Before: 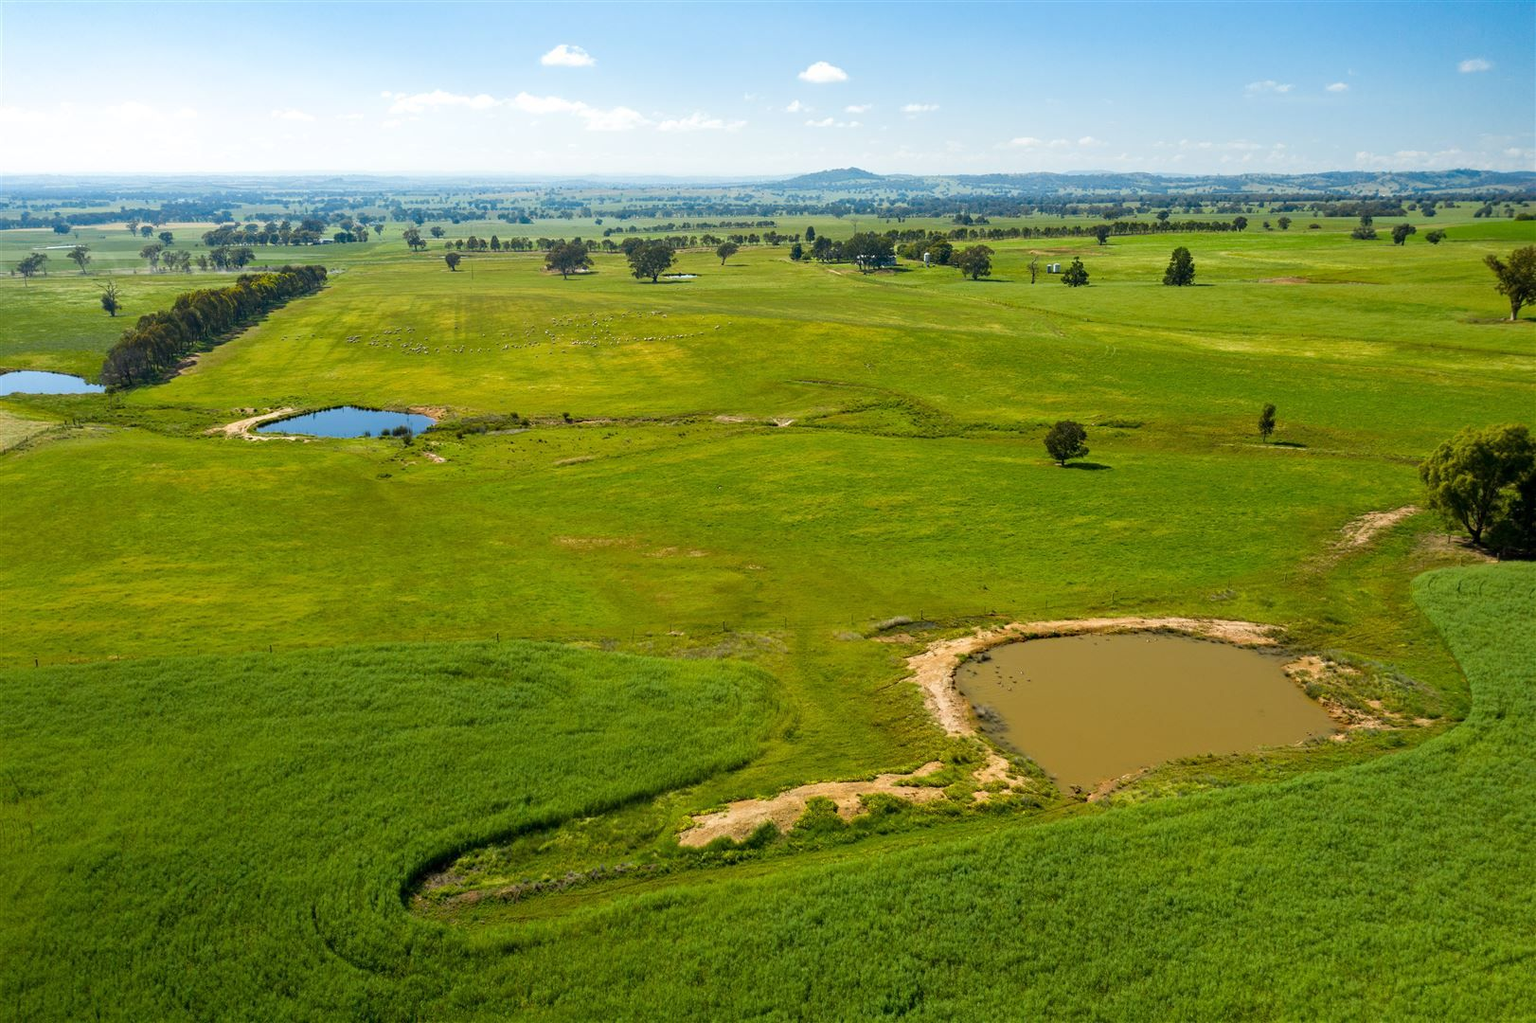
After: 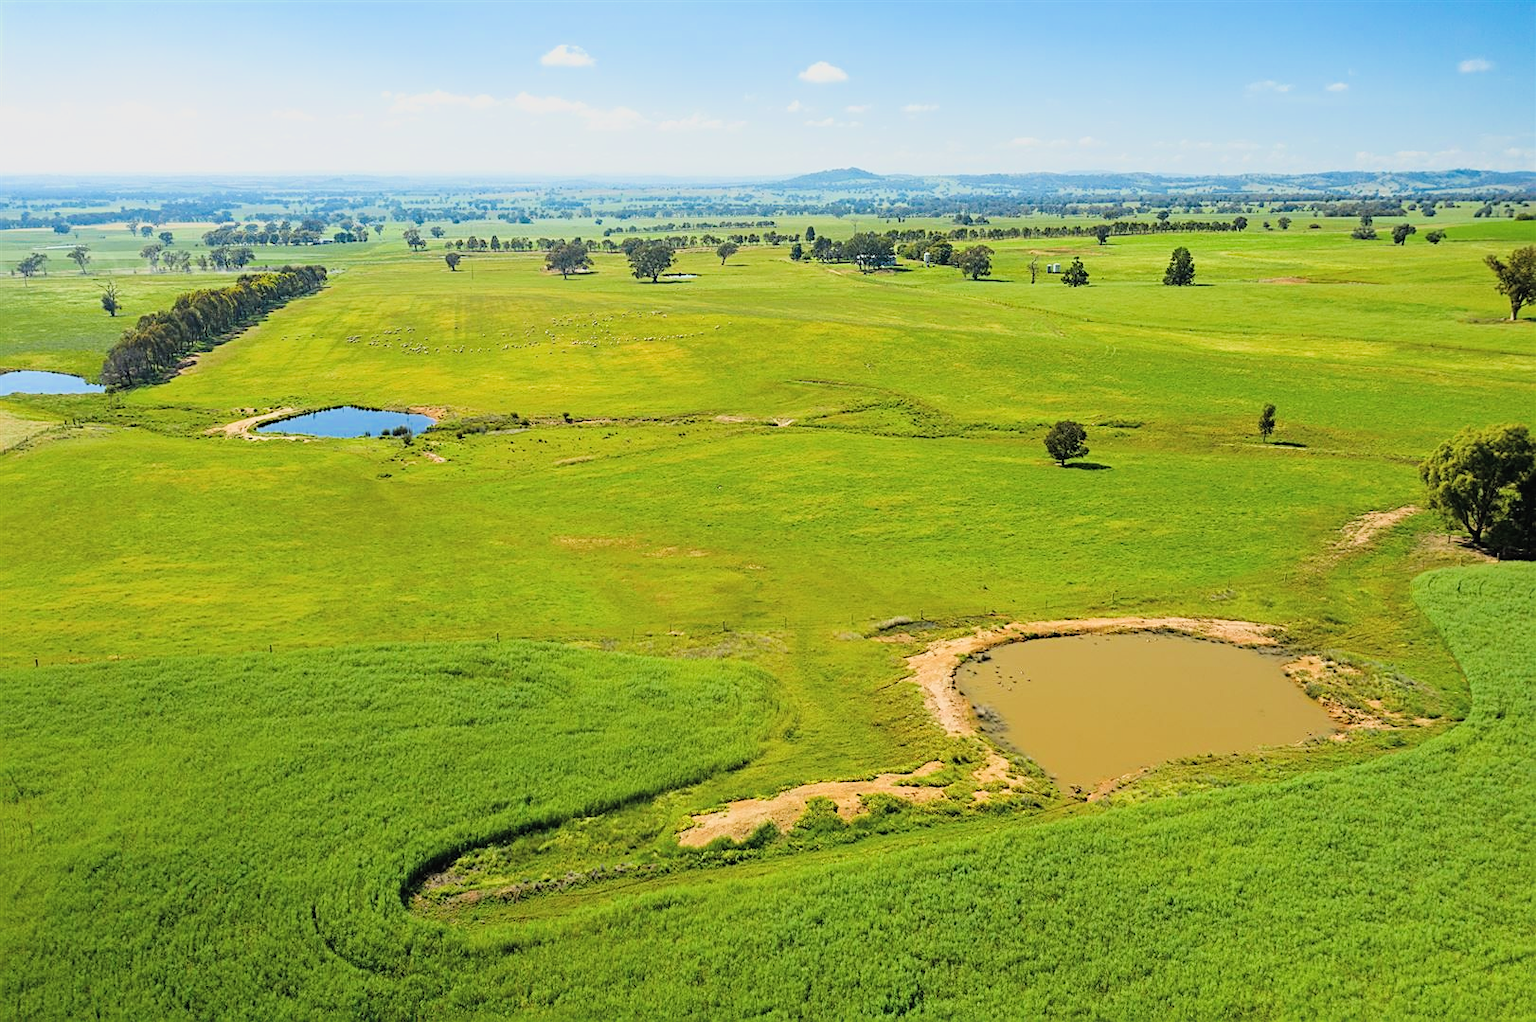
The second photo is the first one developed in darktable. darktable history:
exposure: black level correction -0.005, exposure 1.002 EV, compensate highlight preservation false
sharpen: on, module defaults
filmic rgb: black relative exposure -7.15 EV, white relative exposure 5.36 EV, hardness 3.02, color science v6 (2022)
